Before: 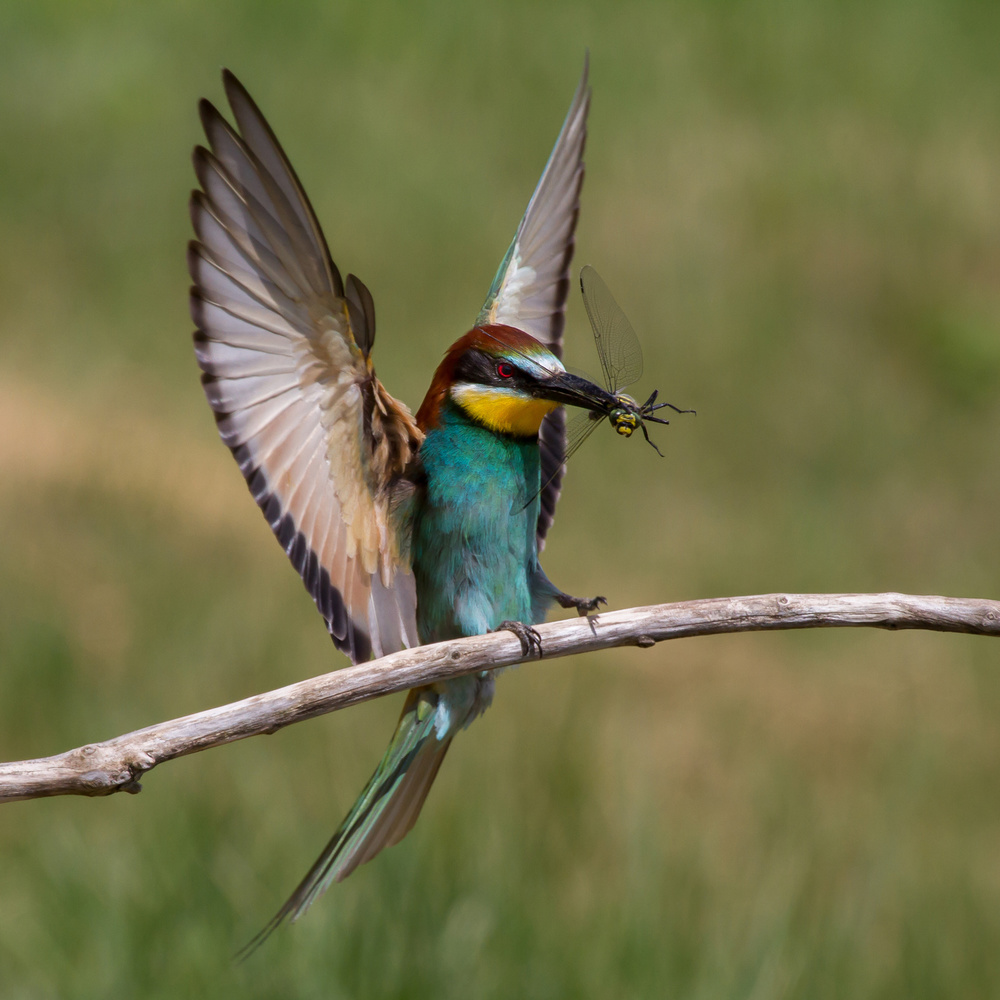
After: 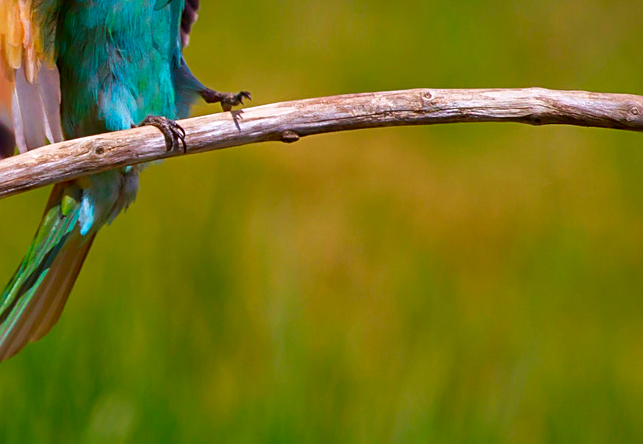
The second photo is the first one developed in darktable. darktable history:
local contrast: mode bilateral grid, contrast 16, coarseness 35, detail 103%, midtone range 0.2
color correction: highlights b* -0.007, saturation 2.18
exposure: black level correction 0.001, exposure 0.015 EV, compensate highlight preservation false
crop and rotate: left 35.699%, top 50.515%, bottom 5.008%
sharpen: on, module defaults
